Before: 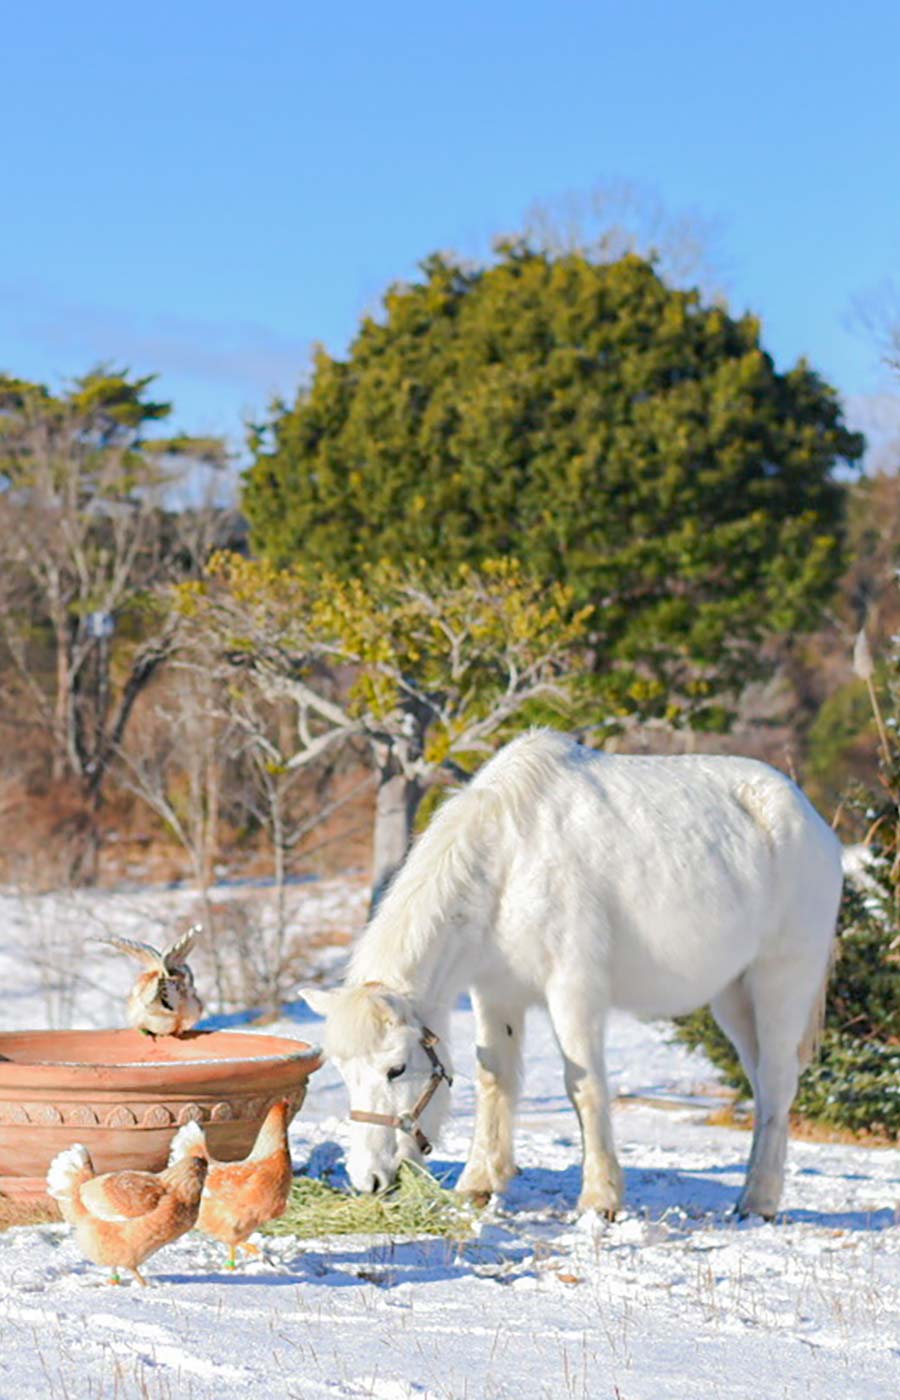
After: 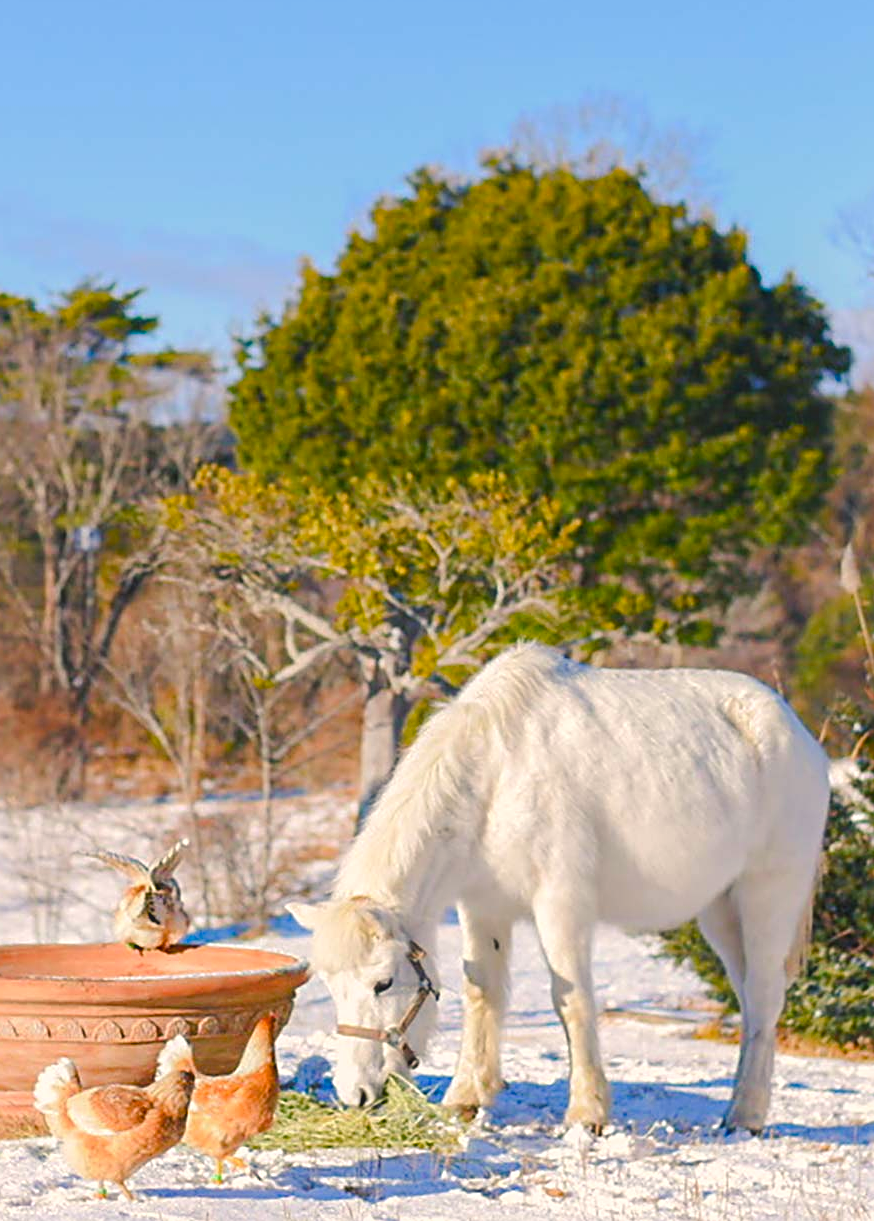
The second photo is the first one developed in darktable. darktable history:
sharpen: on, module defaults
white balance: red 1, blue 1
crop: left 1.507%, top 6.147%, right 1.379%, bottom 6.637%
color balance rgb: shadows lift › chroma 2%, shadows lift › hue 247.2°, power › chroma 0.3%, power › hue 25.2°, highlights gain › chroma 3%, highlights gain › hue 60°, global offset › luminance 0.75%, perceptual saturation grading › global saturation 20%, perceptual saturation grading › highlights -20%, perceptual saturation grading › shadows 30%, global vibrance 20%
